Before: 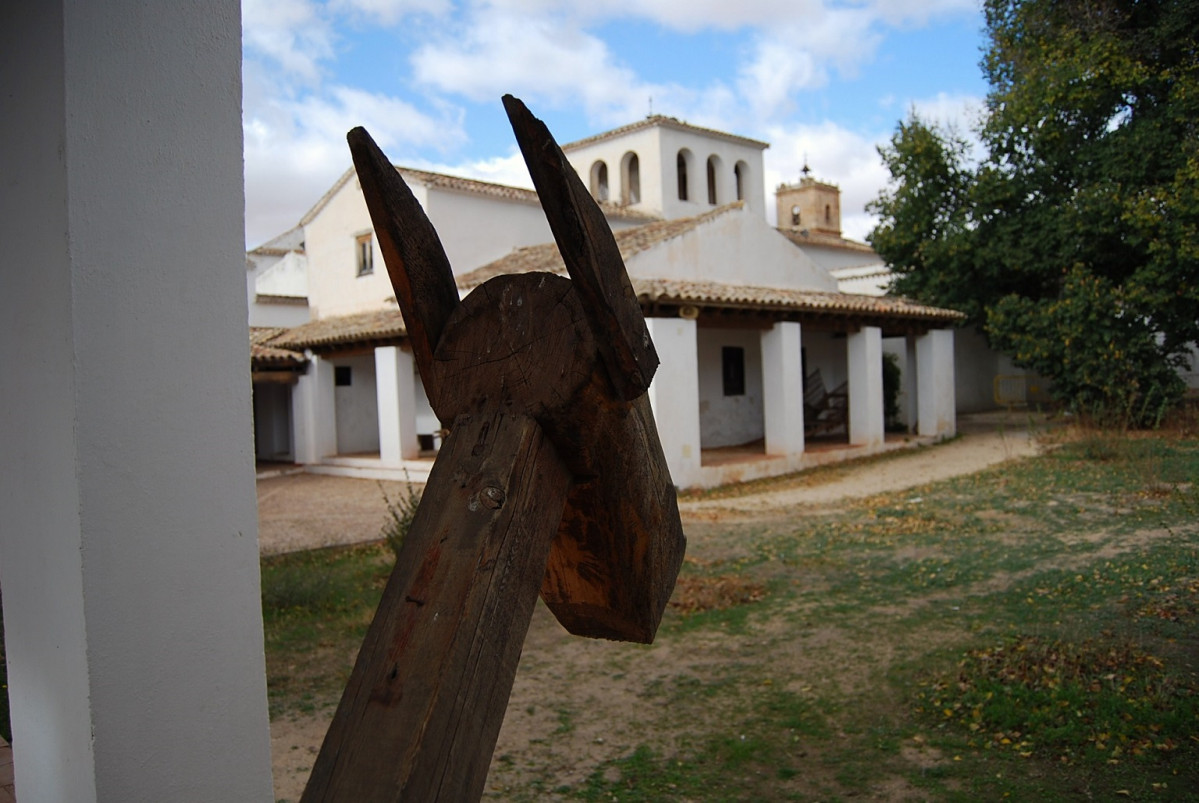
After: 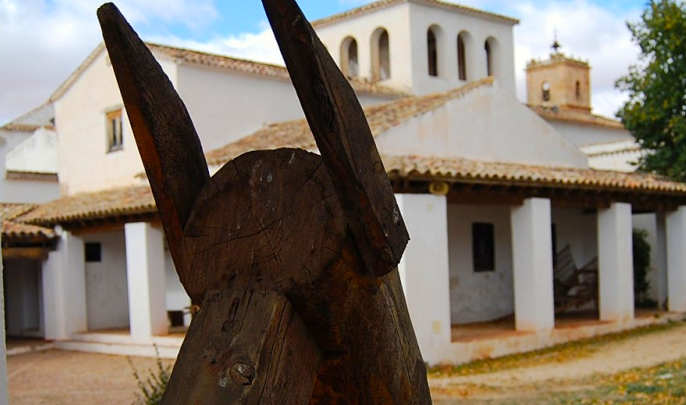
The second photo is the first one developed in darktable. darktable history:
crop: left 20.932%, top 15.471%, right 21.848%, bottom 34.081%
color balance rgb: perceptual saturation grading › global saturation 25%, perceptual brilliance grading › mid-tones 10%, perceptual brilliance grading › shadows 15%, global vibrance 20%
